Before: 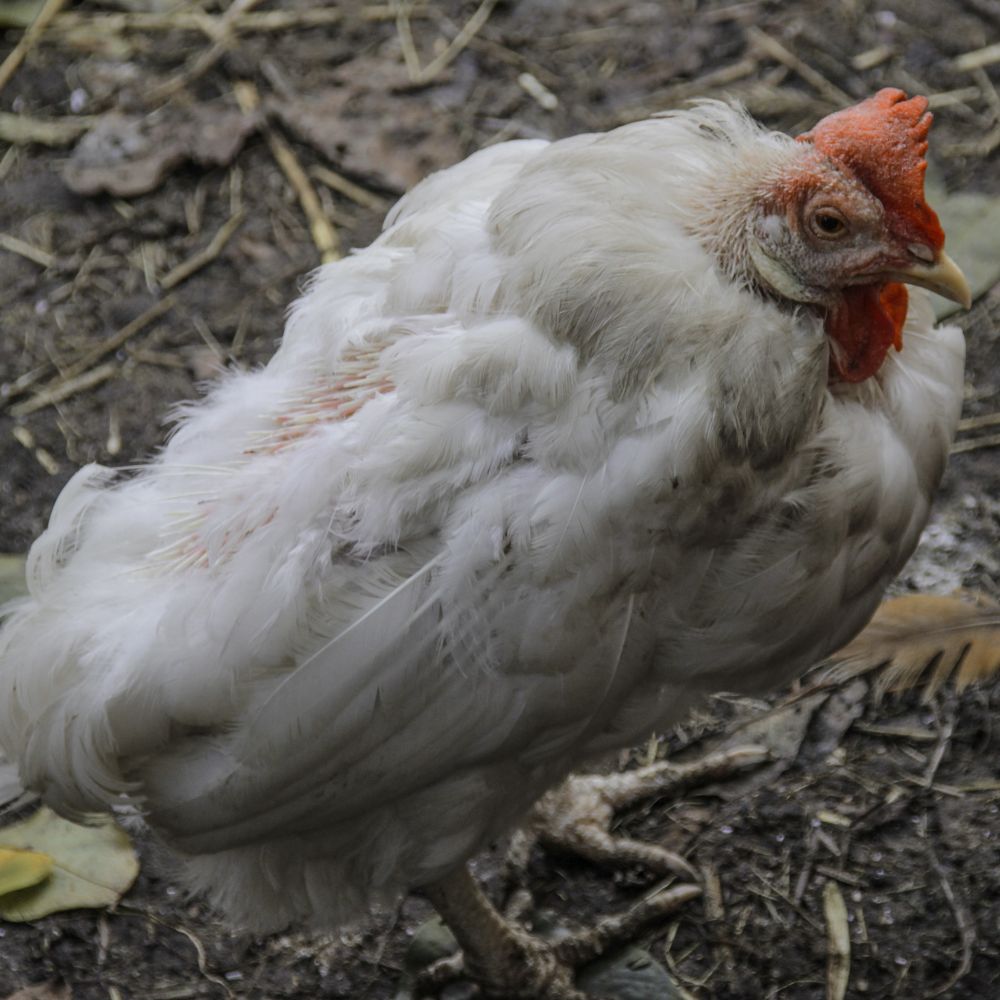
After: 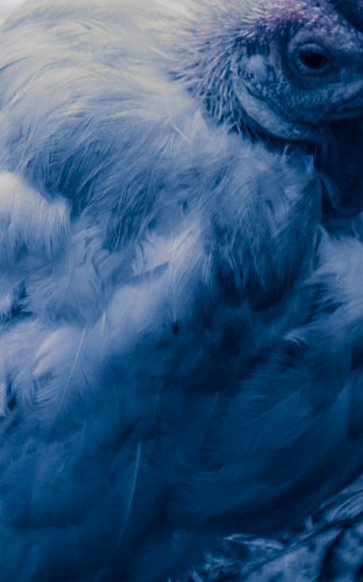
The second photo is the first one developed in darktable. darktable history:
crop and rotate: left 49.936%, top 10.094%, right 13.136%, bottom 24.256%
rotate and perspective: rotation -3.52°, crop left 0.036, crop right 0.964, crop top 0.081, crop bottom 0.919
split-toning: shadows › hue 226.8°, shadows › saturation 1, highlights › saturation 0, balance -61.41
color balance: output saturation 98.5%
